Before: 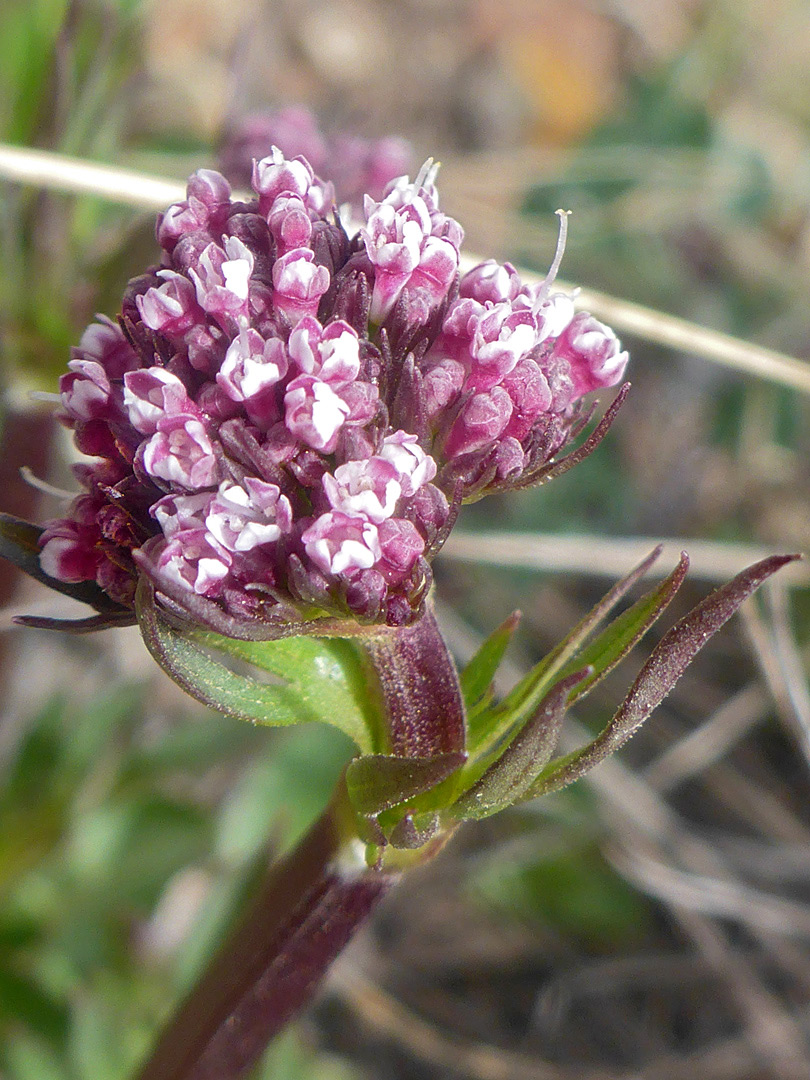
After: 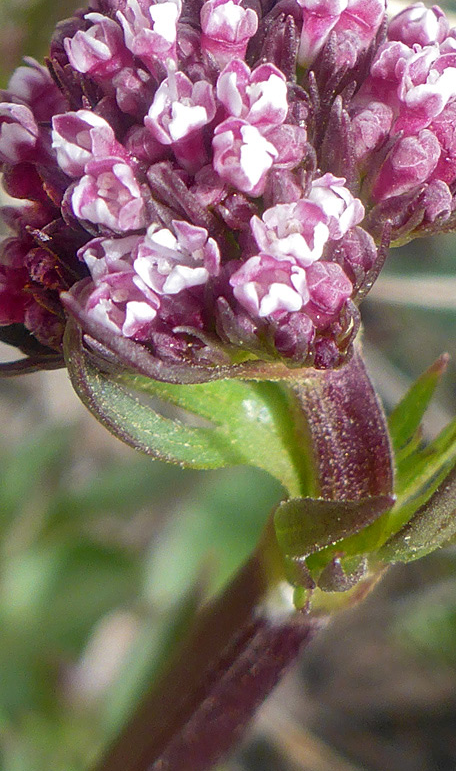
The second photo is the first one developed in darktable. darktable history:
crop: left 8.966%, top 23.852%, right 34.699%, bottom 4.703%
white balance: emerald 1
